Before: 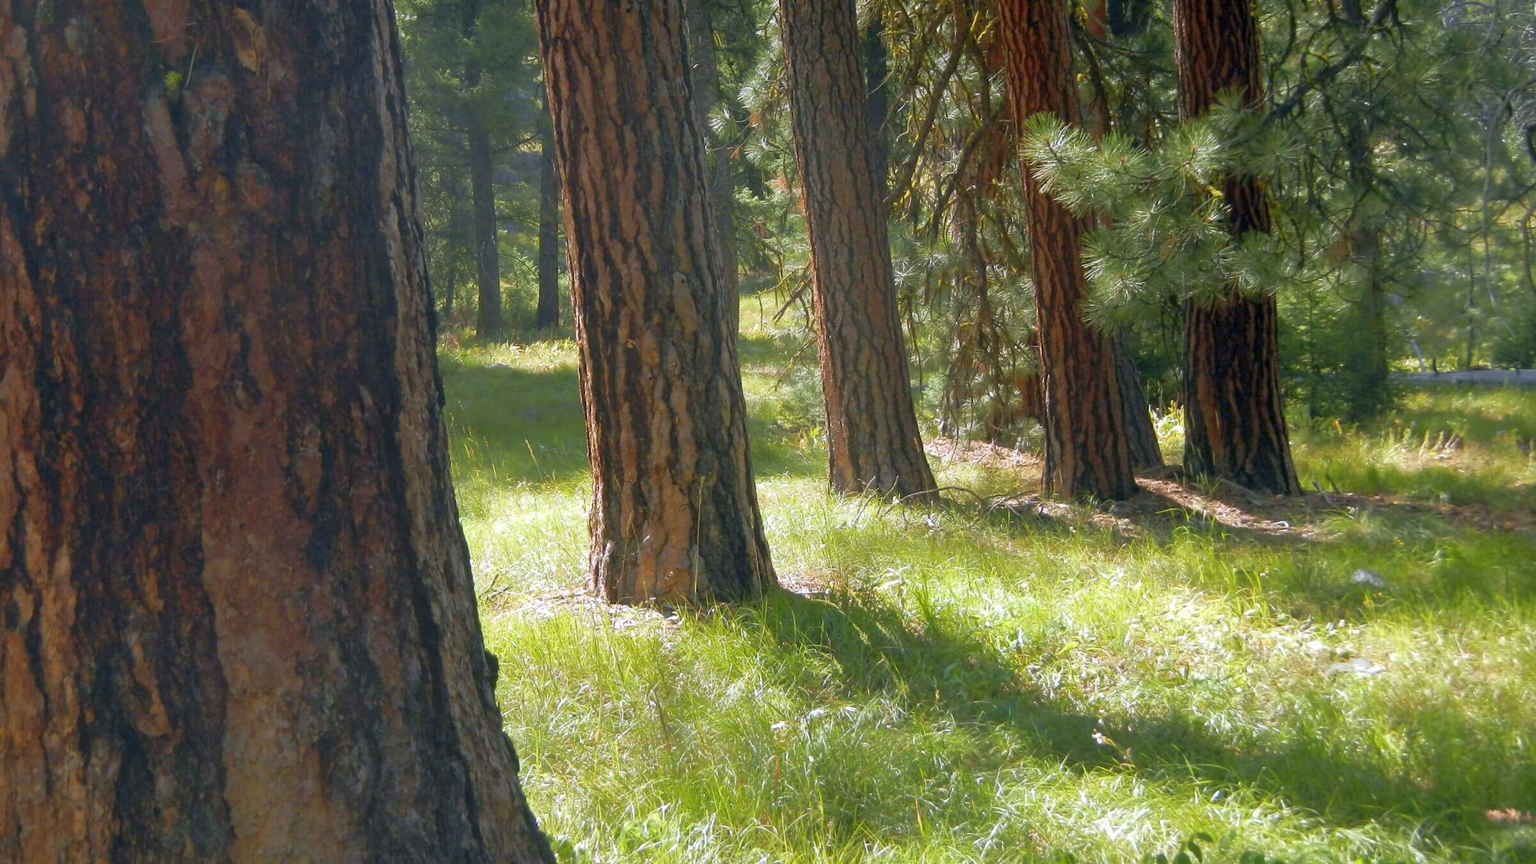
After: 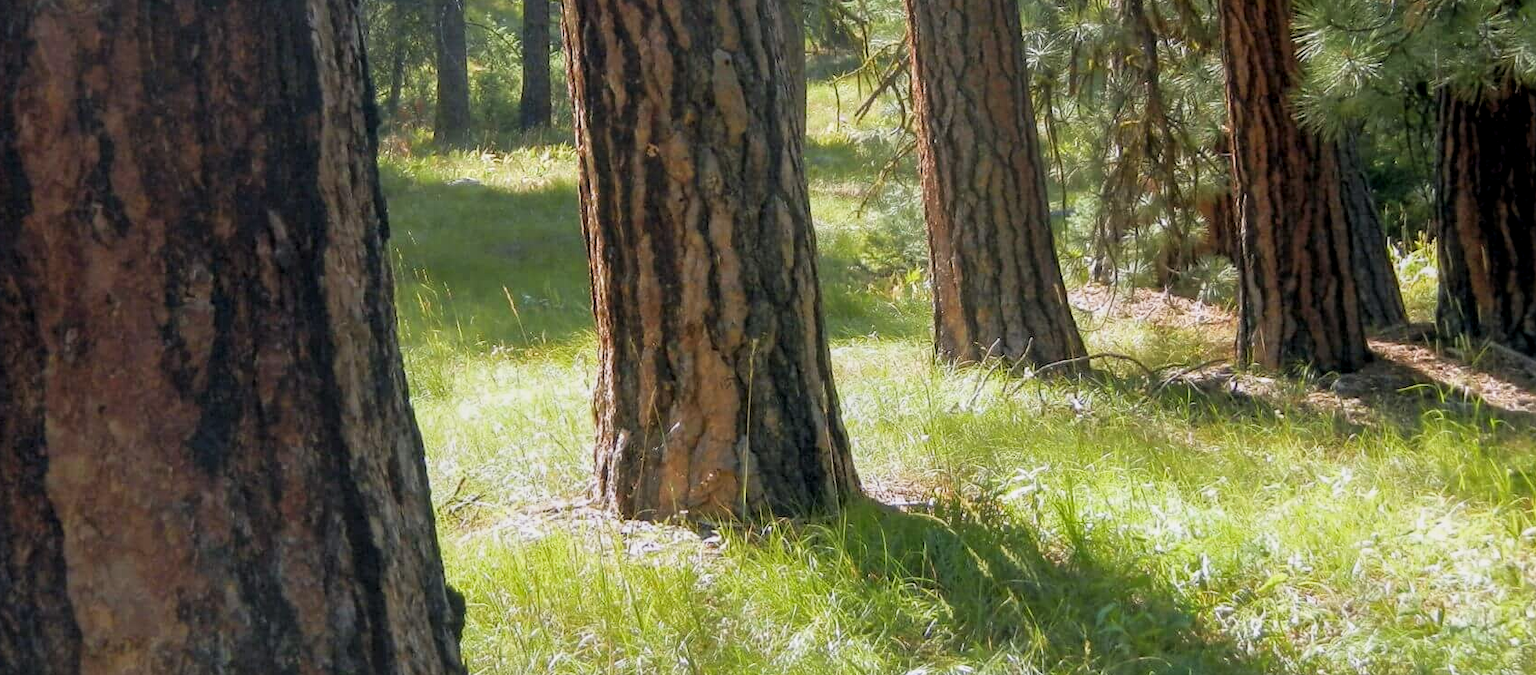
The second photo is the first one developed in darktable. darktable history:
crop: left 11.11%, top 27.544%, right 18.311%, bottom 17.262%
tone equalizer: edges refinement/feathering 500, mask exposure compensation -1.57 EV, preserve details no
filmic rgb: middle gray luminance 9.17%, black relative exposure -10.61 EV, white relative exposure 3.45 EV, target black luminance 0%, hardness 5.97, latitude 59.67%, contrast 1.091, highlights saturation mix 3.61%, shadows ↔ highlights balance 29.54%
local contrast: on, module defaults
